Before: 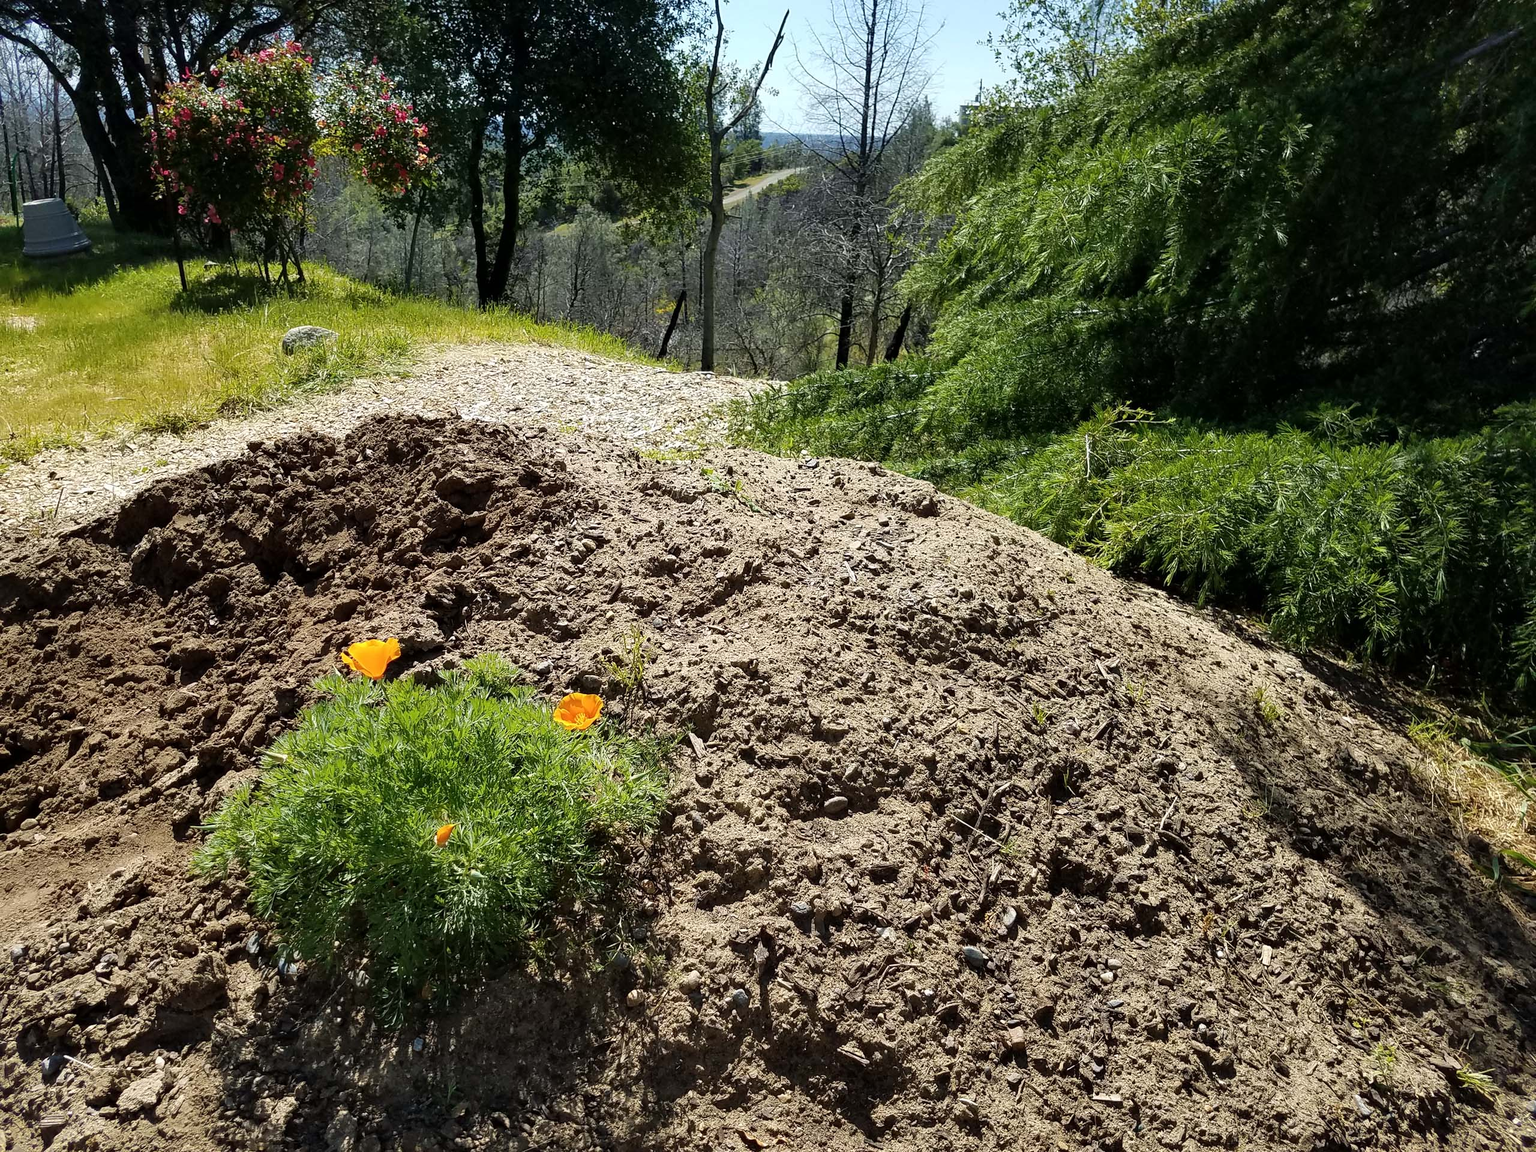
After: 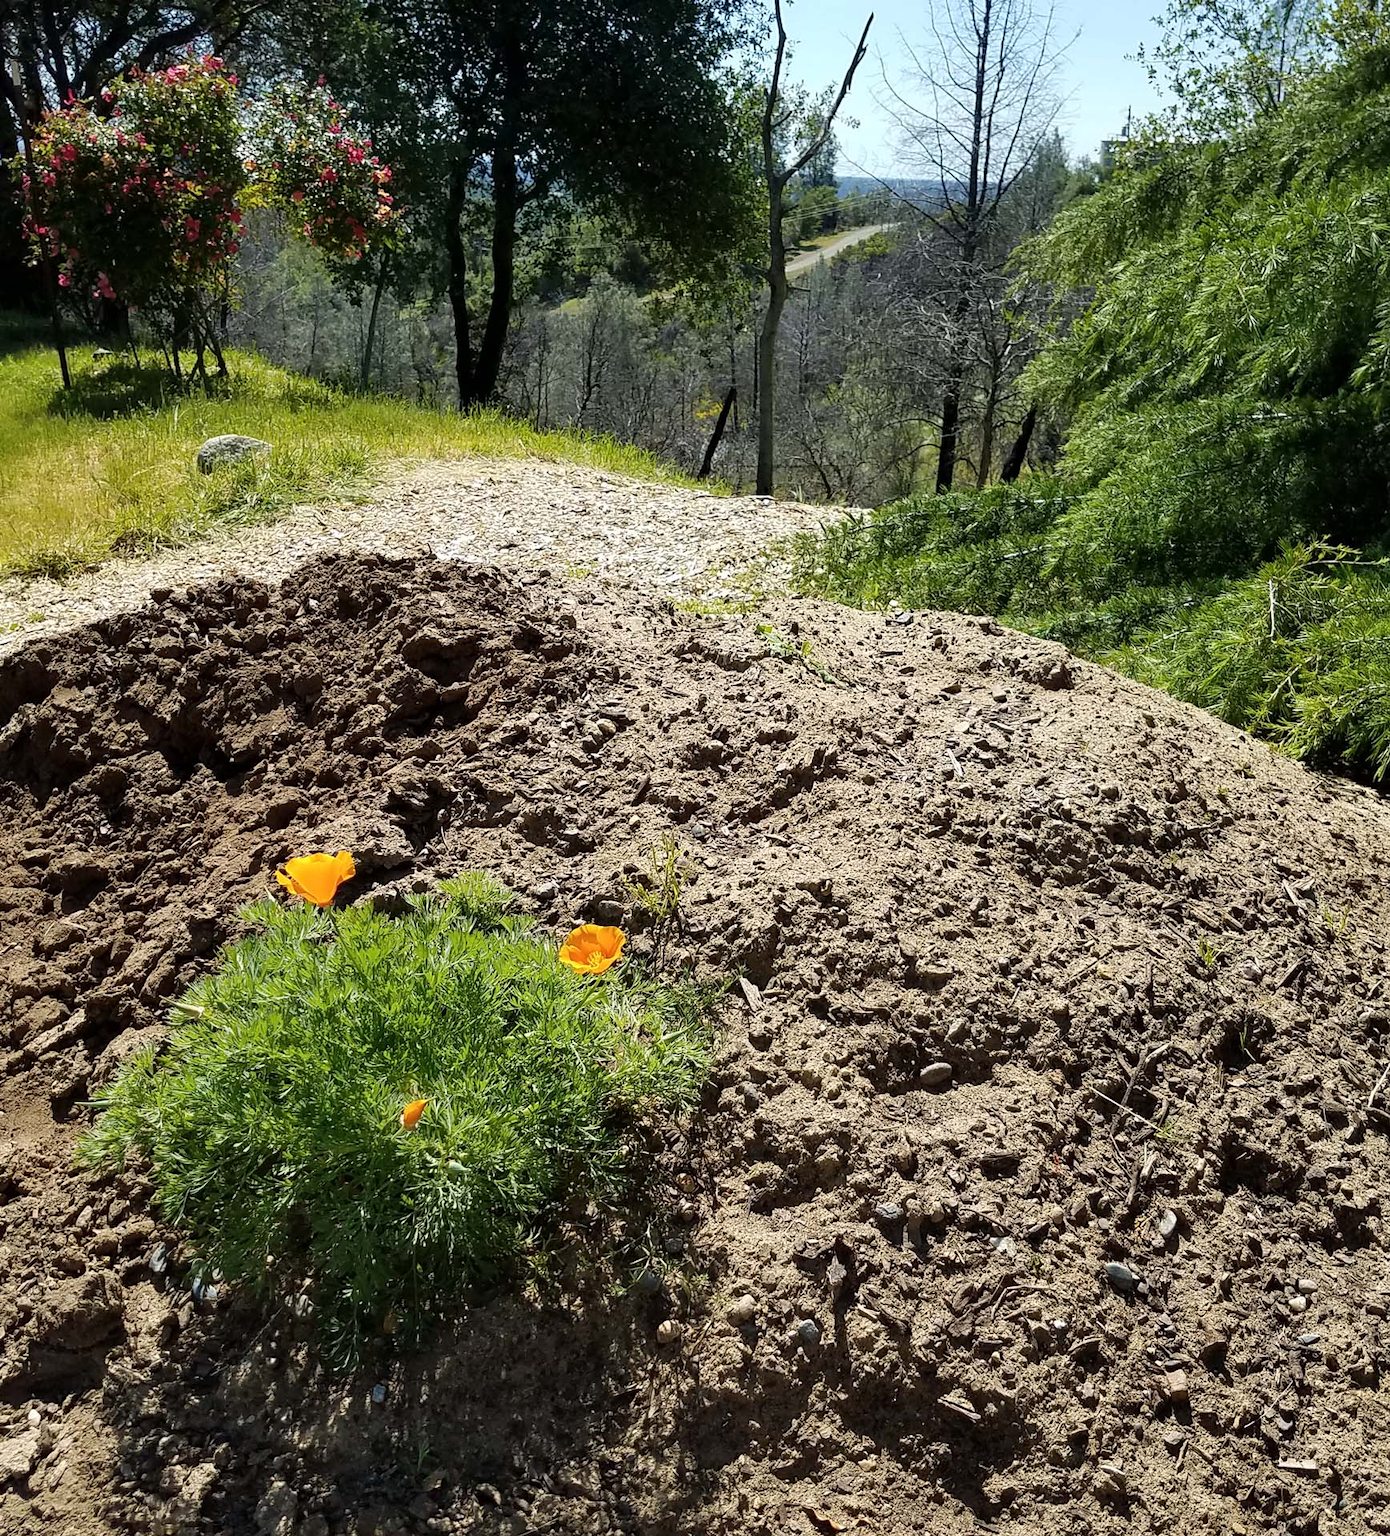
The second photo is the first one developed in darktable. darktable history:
crop and rotate: left 8.75%, right 23.379%
